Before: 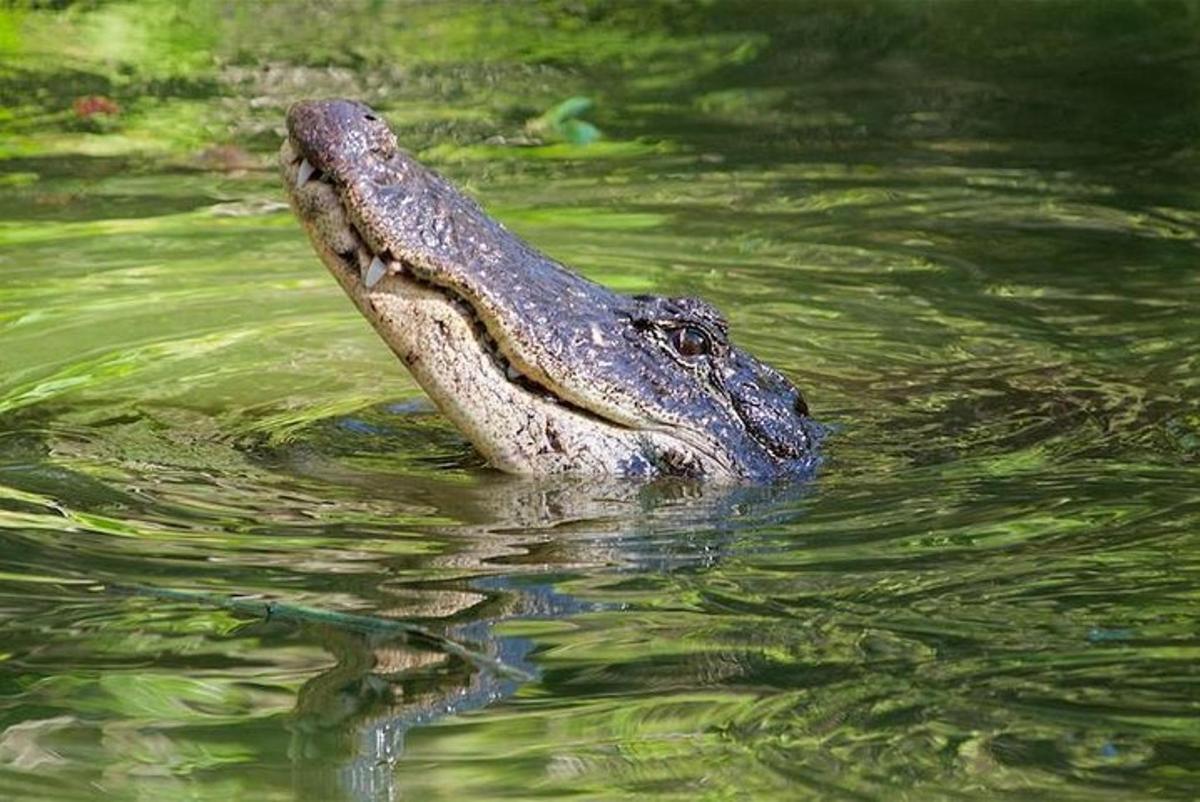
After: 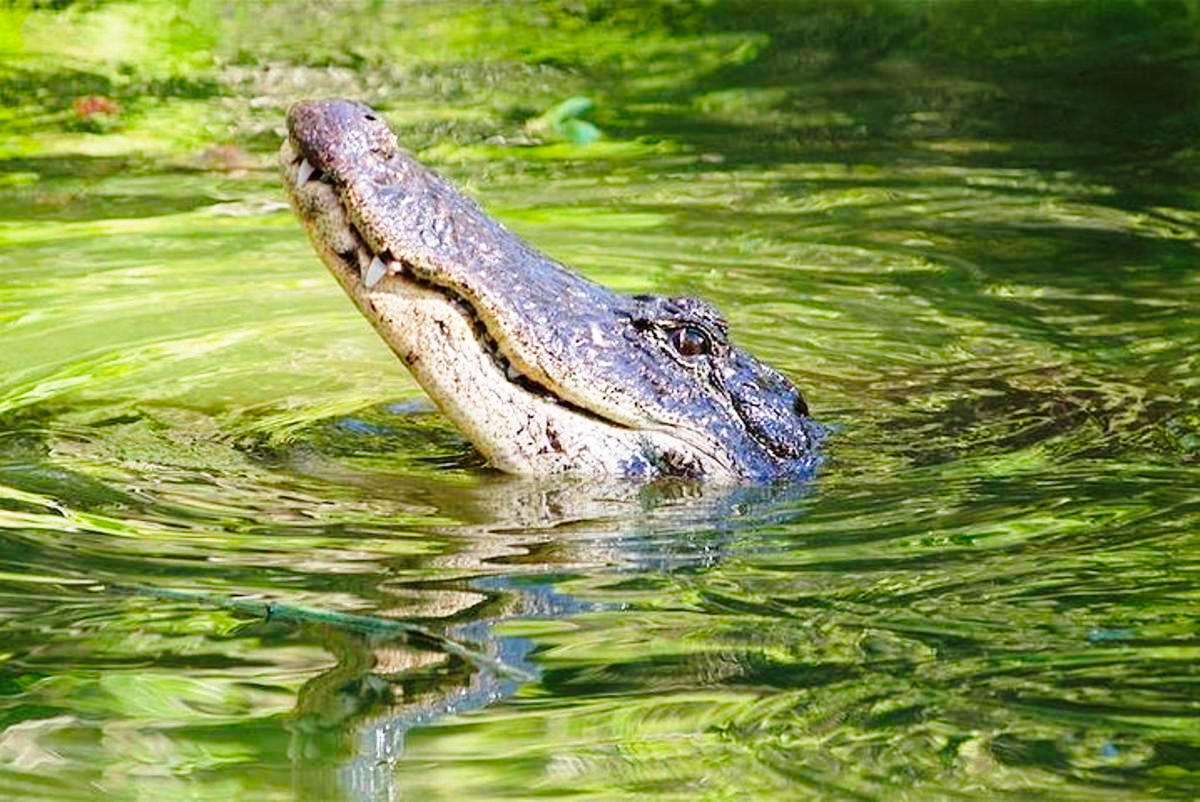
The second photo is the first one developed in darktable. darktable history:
base curve: curves: ch0 [(0, 0) (0.028, 0.03) (0.121, 0.232) (0.46, 0.748) (0.859, 0.968) (1, 1)], preserve colors none
color correction: highlights b* -0.011, saturation 1.11
